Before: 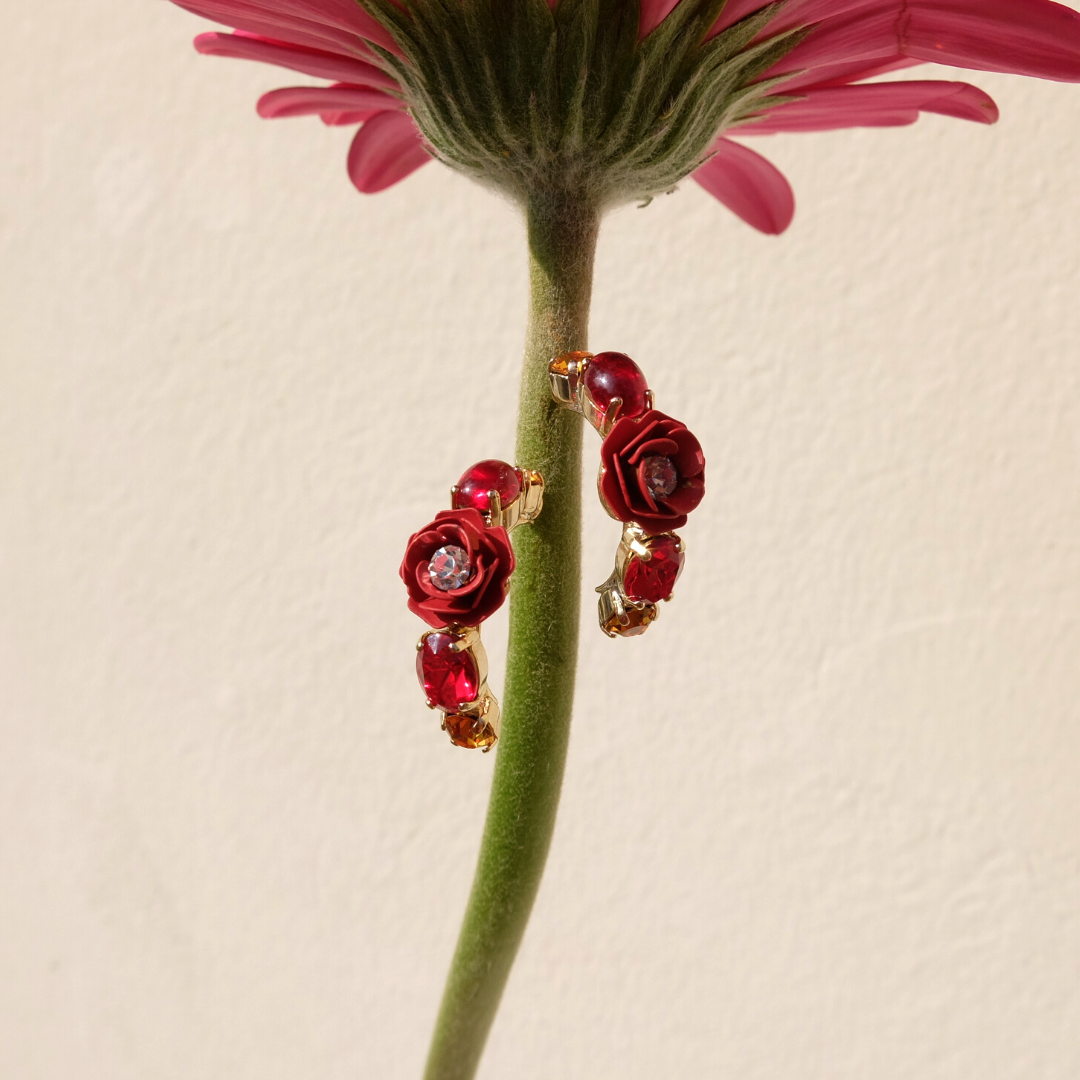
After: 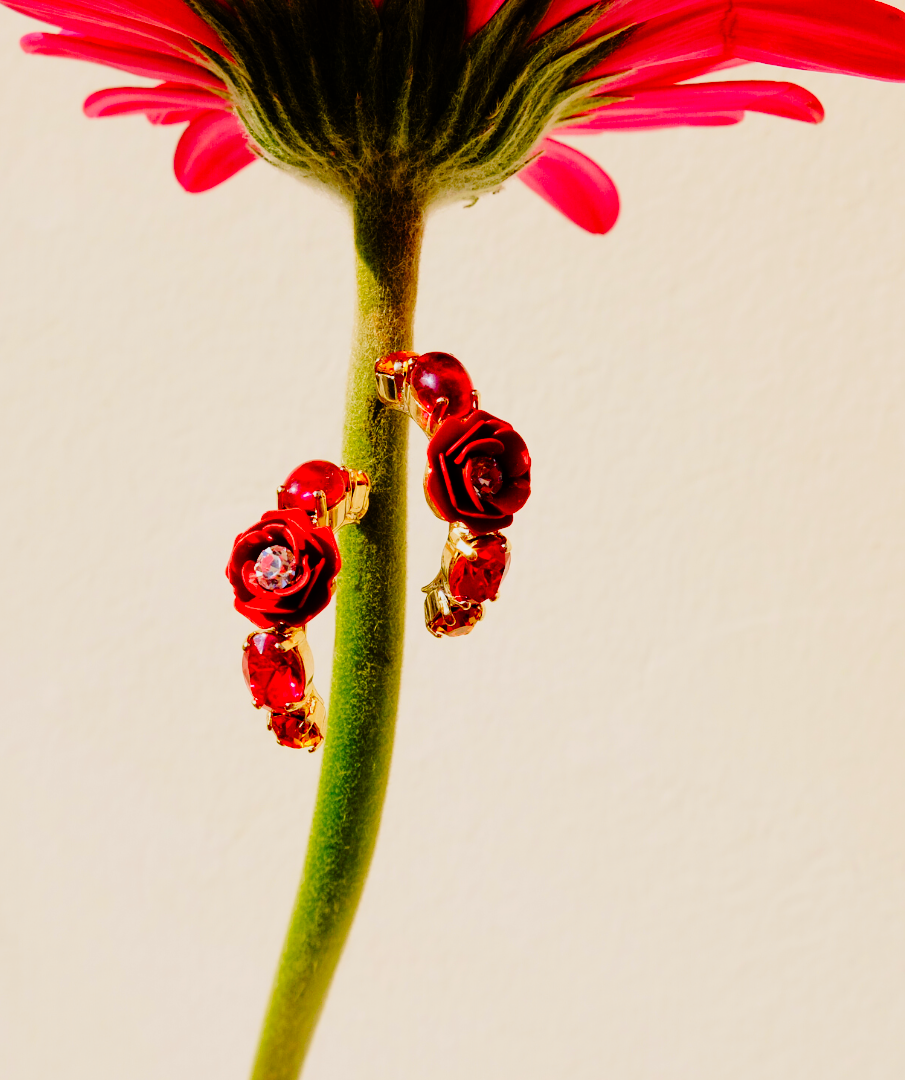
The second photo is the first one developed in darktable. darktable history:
filmic rgb: black relative exposure -7.65 EV, white relative exposure 4.56 EV, hardness 3.61, contrast 1.05
crop: left 16.145%
color contrast: green-magenta contrast 1.55, blue-yellow contrast 1.83
exposure: compensate highlight preservation false
color balance: contrast 10%
tone curve: curves: ch0 [(0, 0) (0.003, 0.002) (0.011, 0.007) (0.025, 0.014) (0.044, 0.023) (0.069, 0.033) (0.1, 0.052) (0.136, 0.081) (0.177, 0.134) (0.224, 0.205) (0.277, 0.296) (0.335, 0.401) (0.399, 0.501) (0.468, 0.589) (0.543, 0.658) (0.623, 0.738) (0.709, 0.804) (0.801, 0.871) (0.898, 0.93) (1, 1)], preserve colors none
